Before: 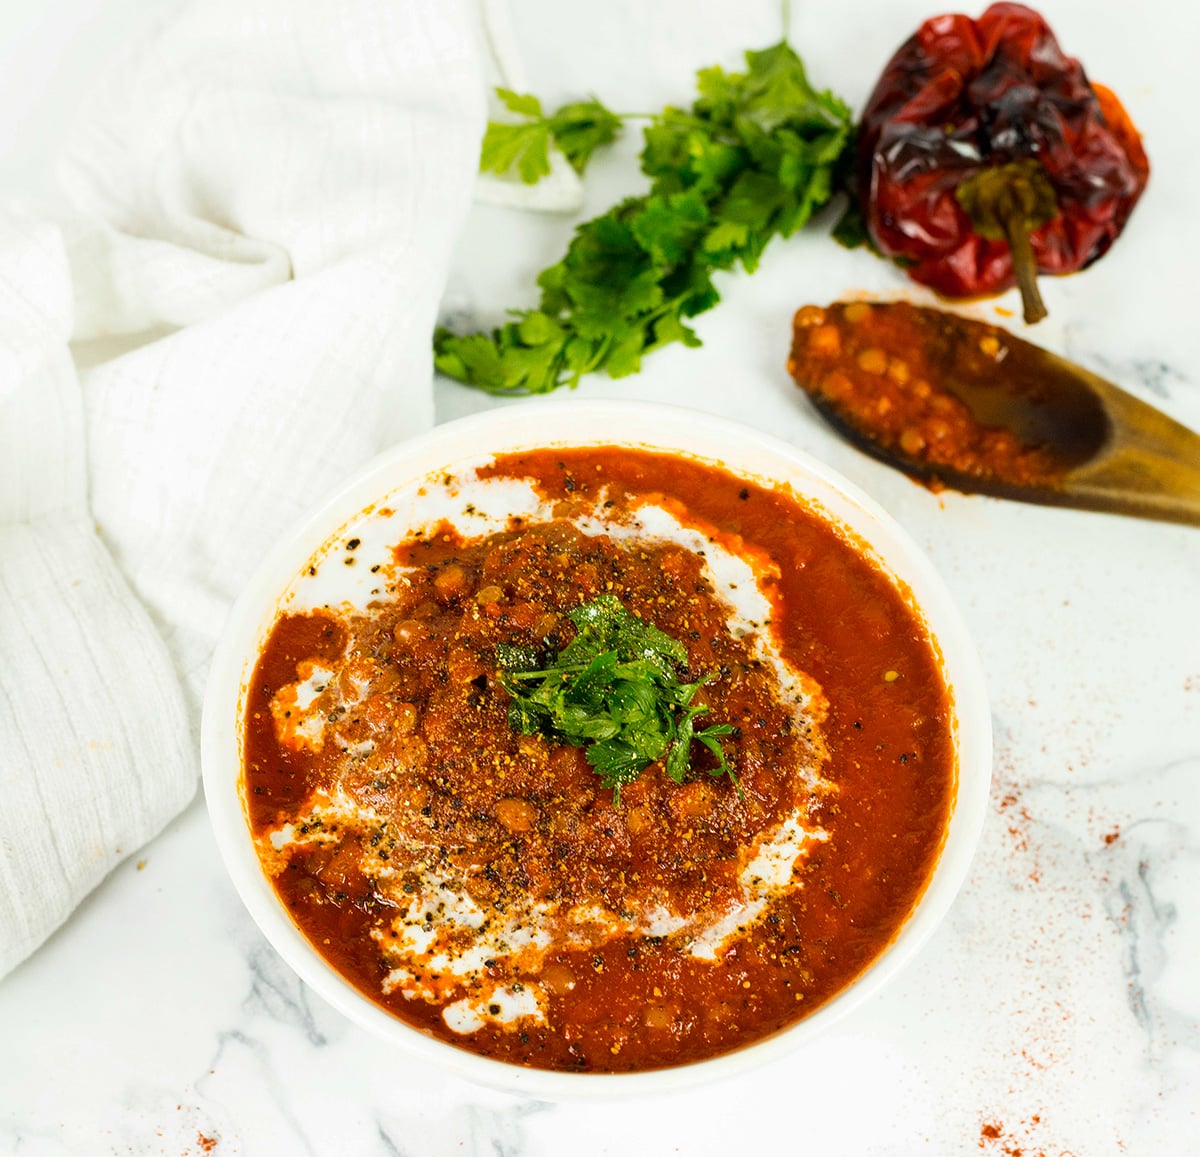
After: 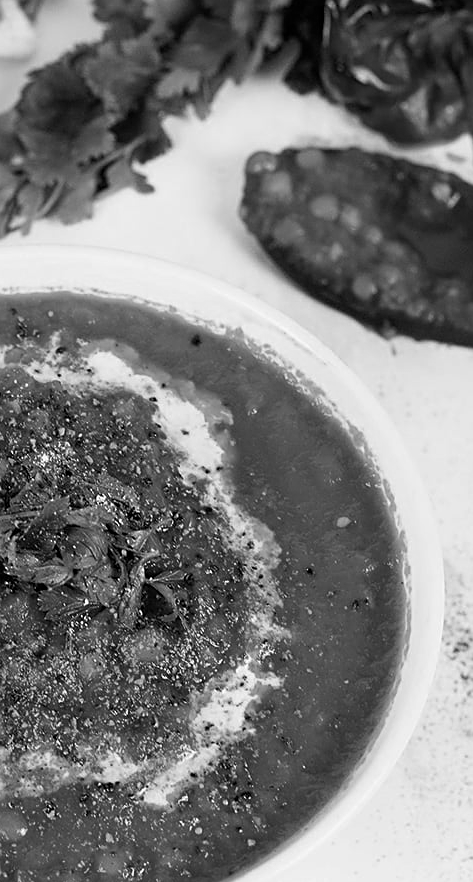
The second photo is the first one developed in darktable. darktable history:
color calibration: output gray [0.21, 0.42, 0.37, 0], gray › normalize channels true, illuminant same as pipeline (D50), adaptation XYZ, x 0.346, y 0.359, gamut compression 0
crop: left 45.721%, top 13.393%, right 14.118%, bottom 10.01%
sharpen: on, module defaults
